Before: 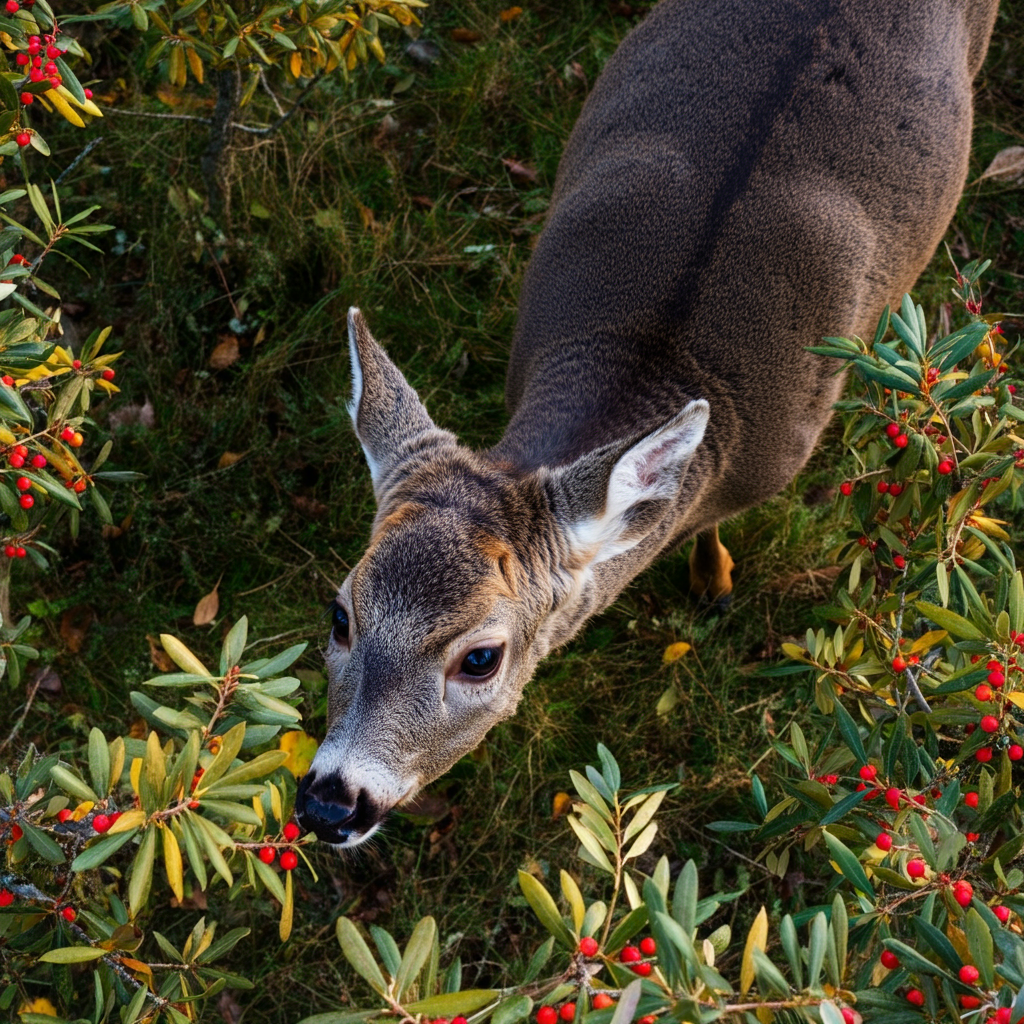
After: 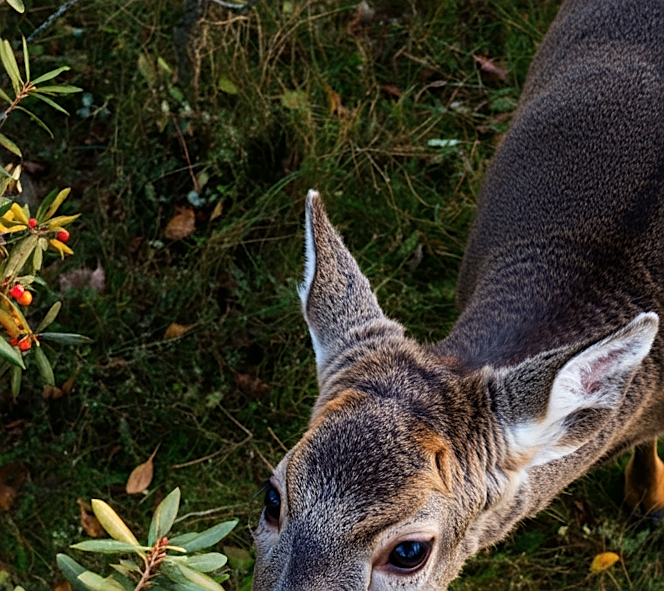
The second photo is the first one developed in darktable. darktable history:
sharpen: on, module defaults
crop and rotate: angle -4.99°, left 2.122%, top 6.945%, right 27.566%, bottom 30.519%
tone equalizer: on, module defaults
shadows and highlights: shadows 19.13, highlights -83.41, soften with gaussian
